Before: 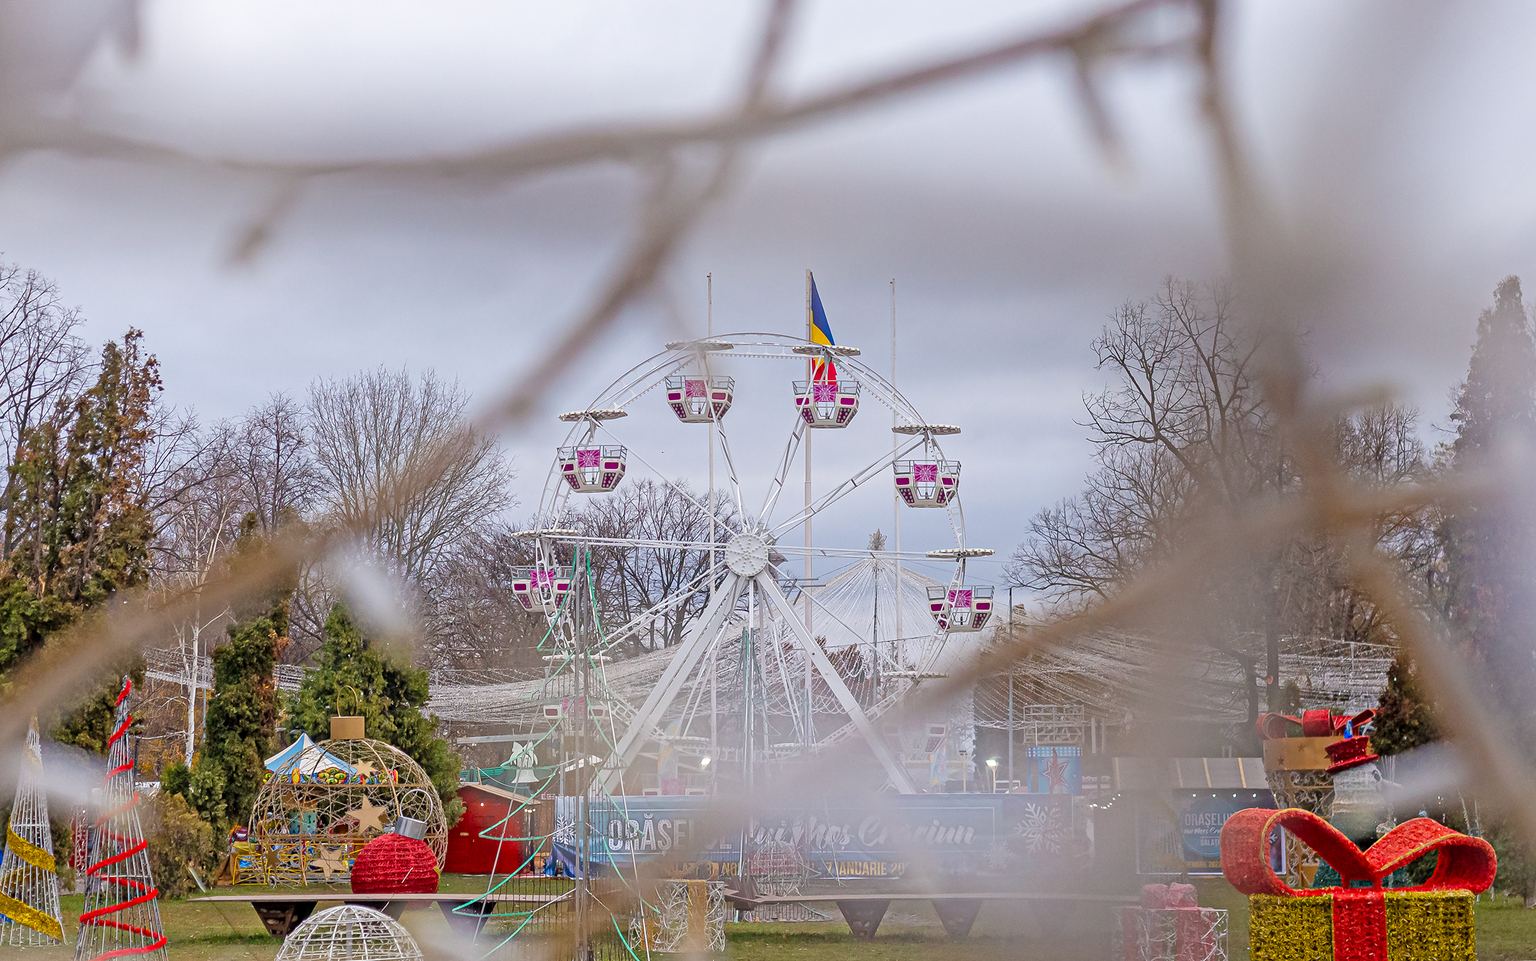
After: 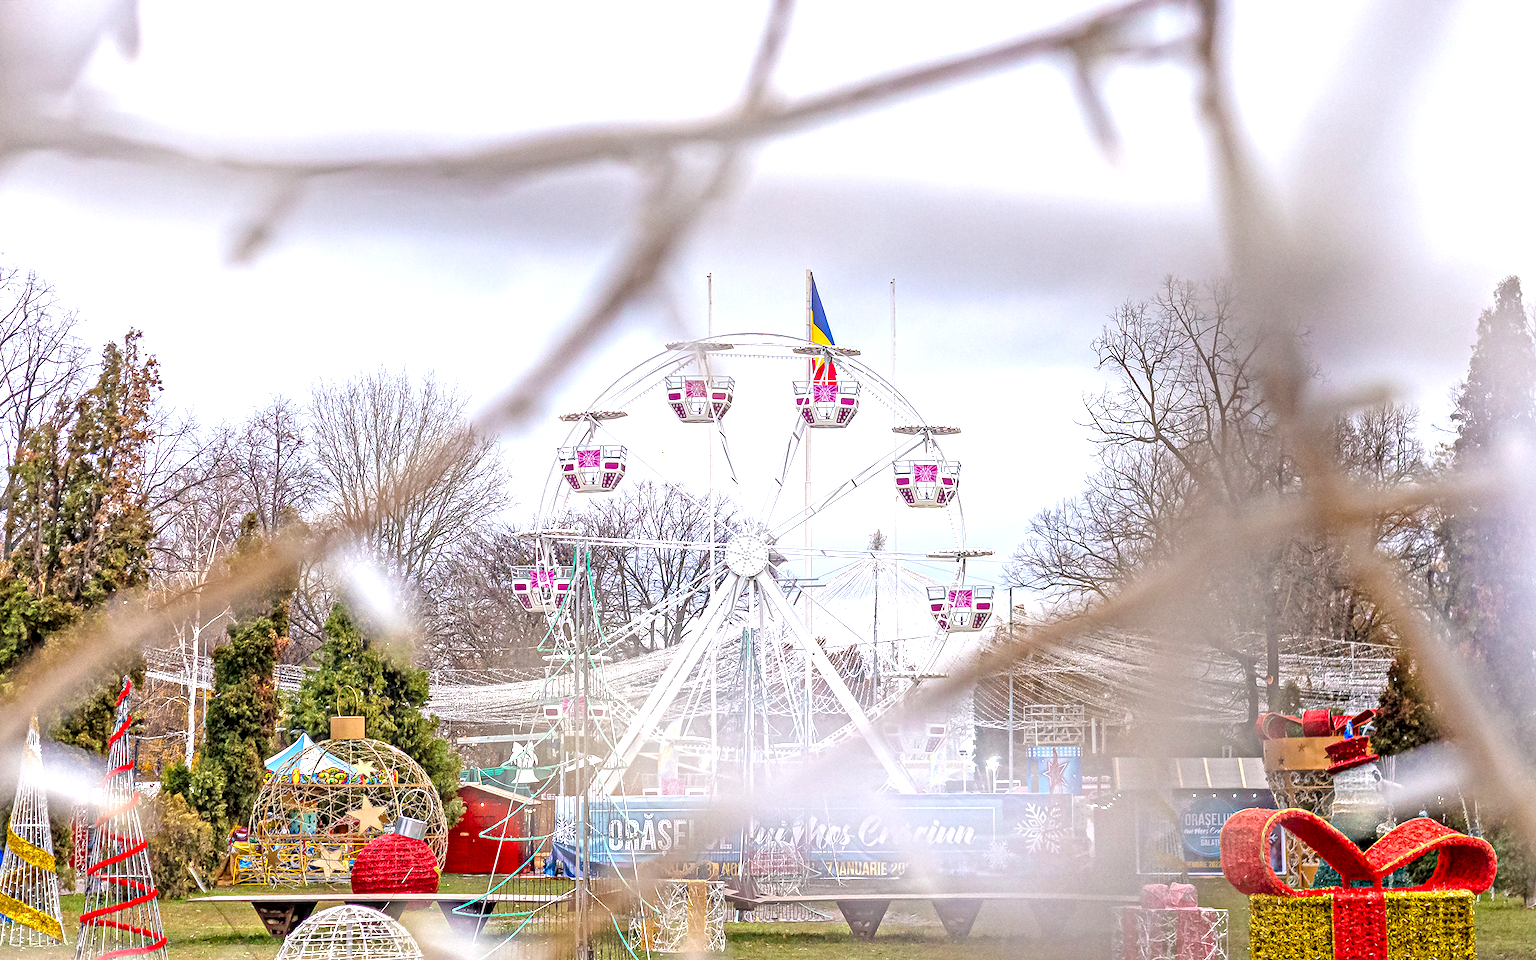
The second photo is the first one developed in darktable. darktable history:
exposure: black level correction 0.001, exposure 1 EV, compensate highlight preservation false
local contrast: highlights 61%, detail 143%, midtone range 0.428
